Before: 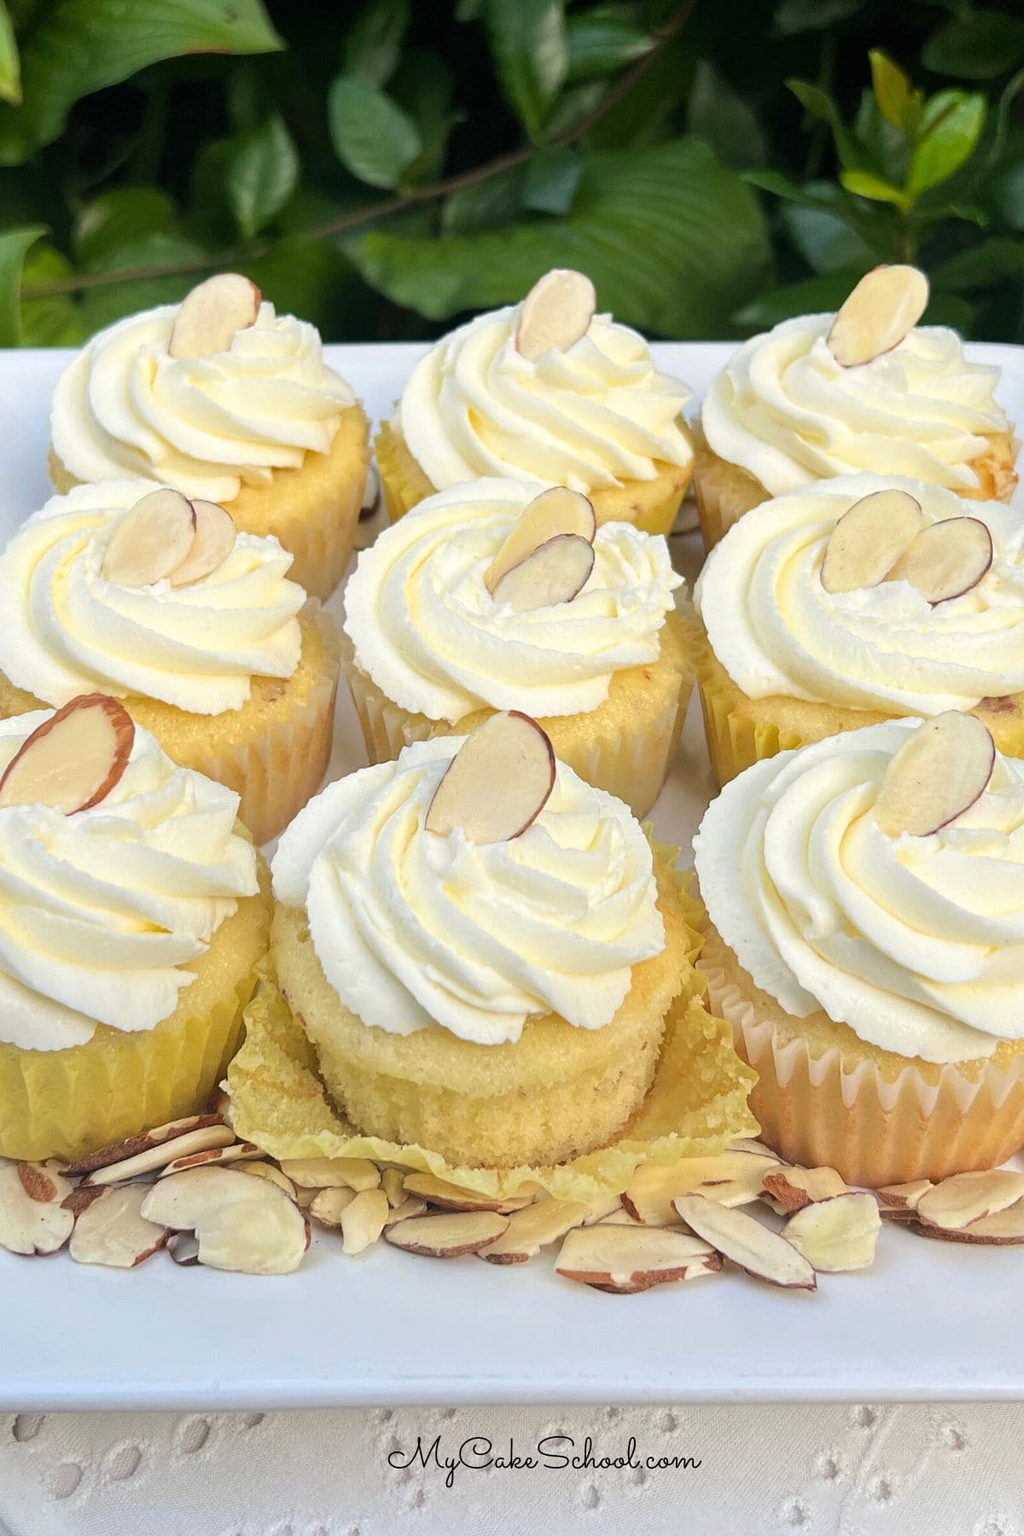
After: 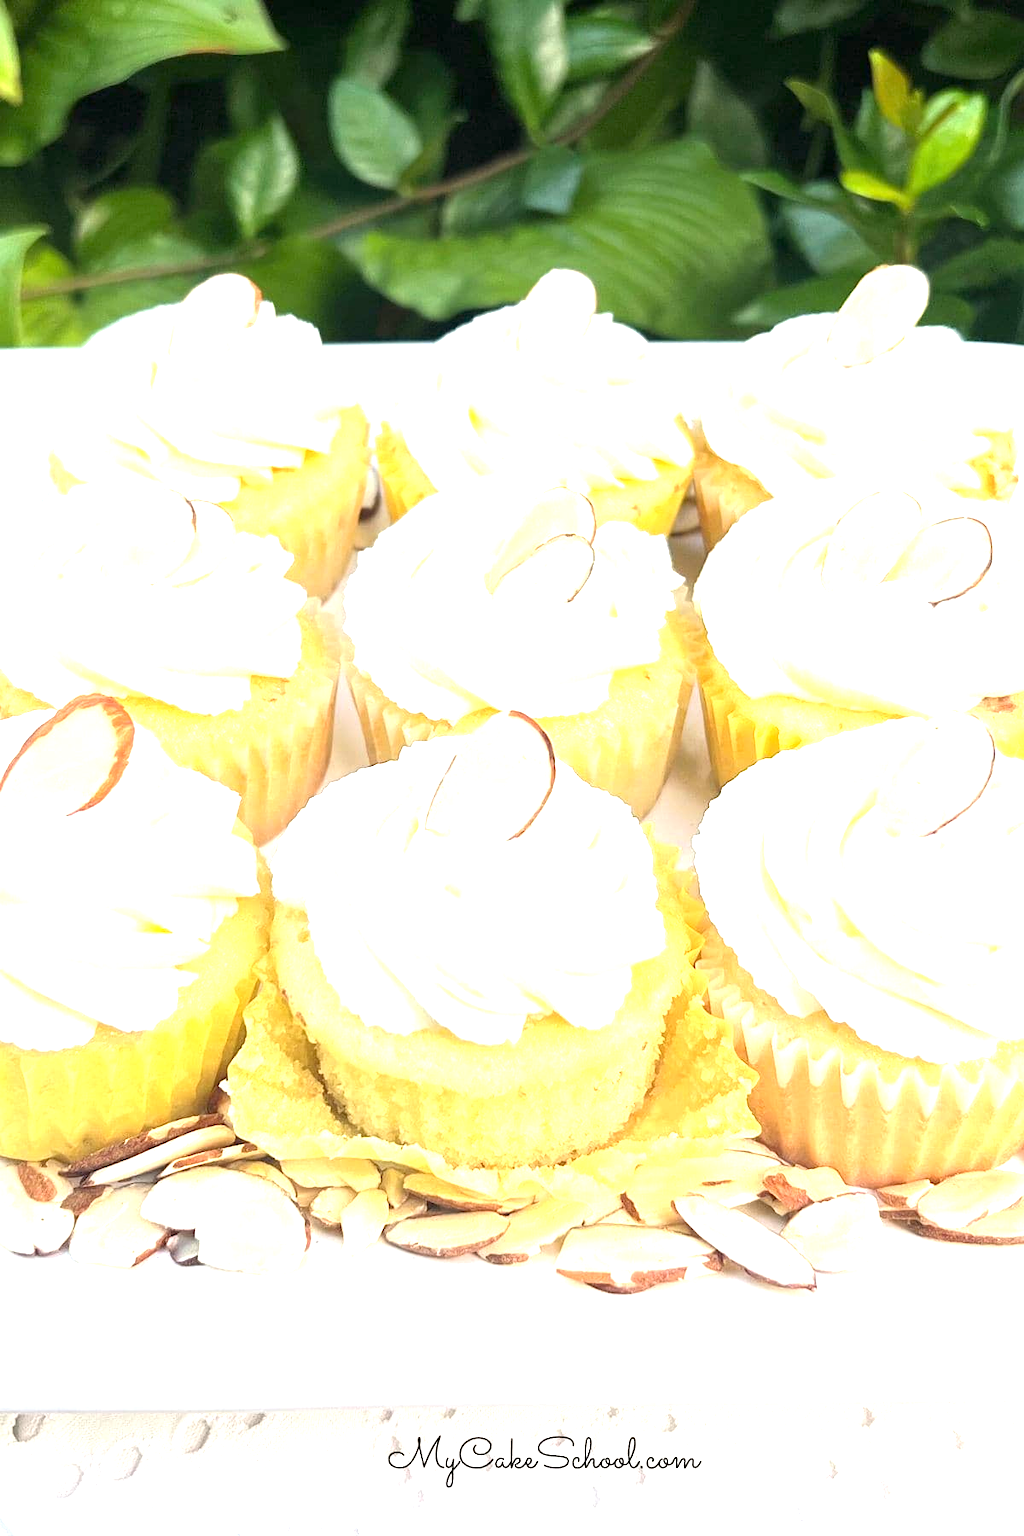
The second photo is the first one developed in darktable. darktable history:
exposure: exposure 1.51 EV, compensate exposure bias true, compensate highlight preservation false
